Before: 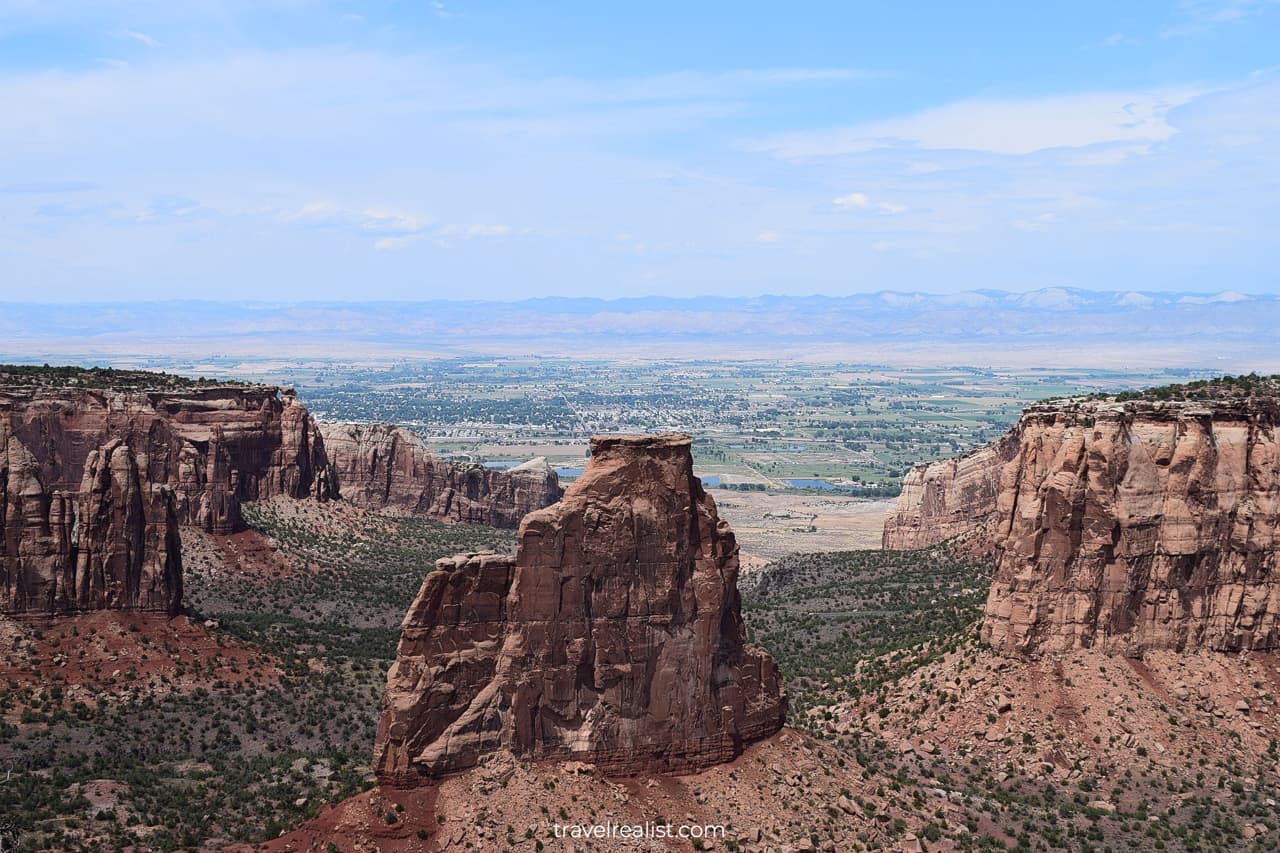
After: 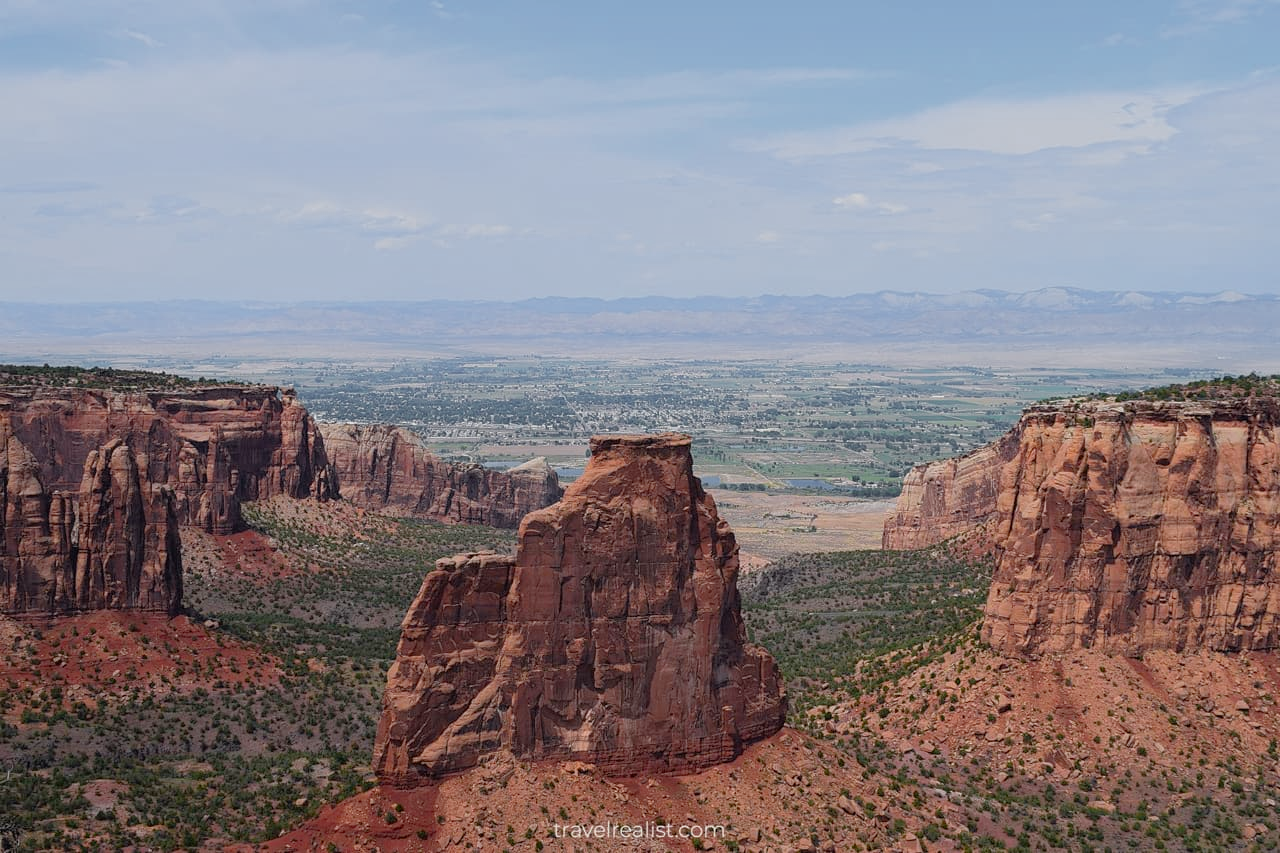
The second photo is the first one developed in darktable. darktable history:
color zones: curves: ch1 [(0.25, 0.61) (0.75, 0.248)]
shadows and highlights: shadows 3.39, highlights -18.86, soften with gaussian
color balance rgb: perceptual saturation grading › global saturation 0.117%
tone equalizer: -8 EV 0.247 EV, -7 EV 0.426 EV, -6 EV 0.393 EV, -5 EV 0.274 EV, -3 EV -0.248 EV, -2 EV -0.426 EV, -1 EV -0.403 EV, +0 EV -0.254 EV, edges refinement/feathering 500, mask exposure compensation -1.57 EV, preserve details no
color correction: highlights b* -0.041, saturation 1.33
